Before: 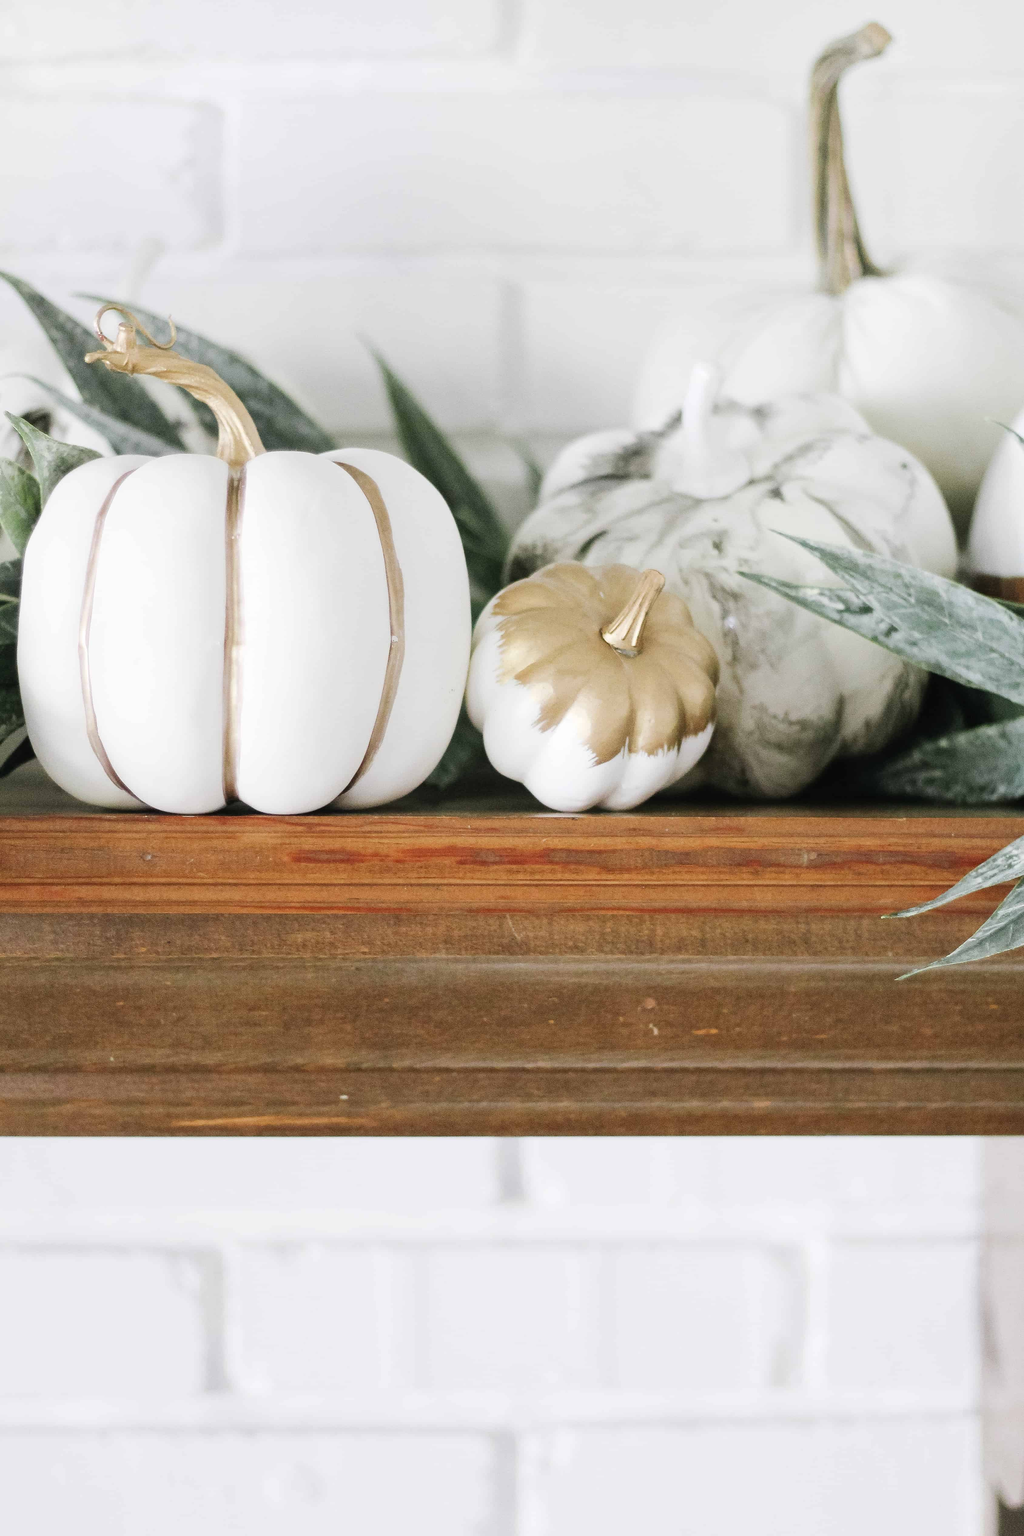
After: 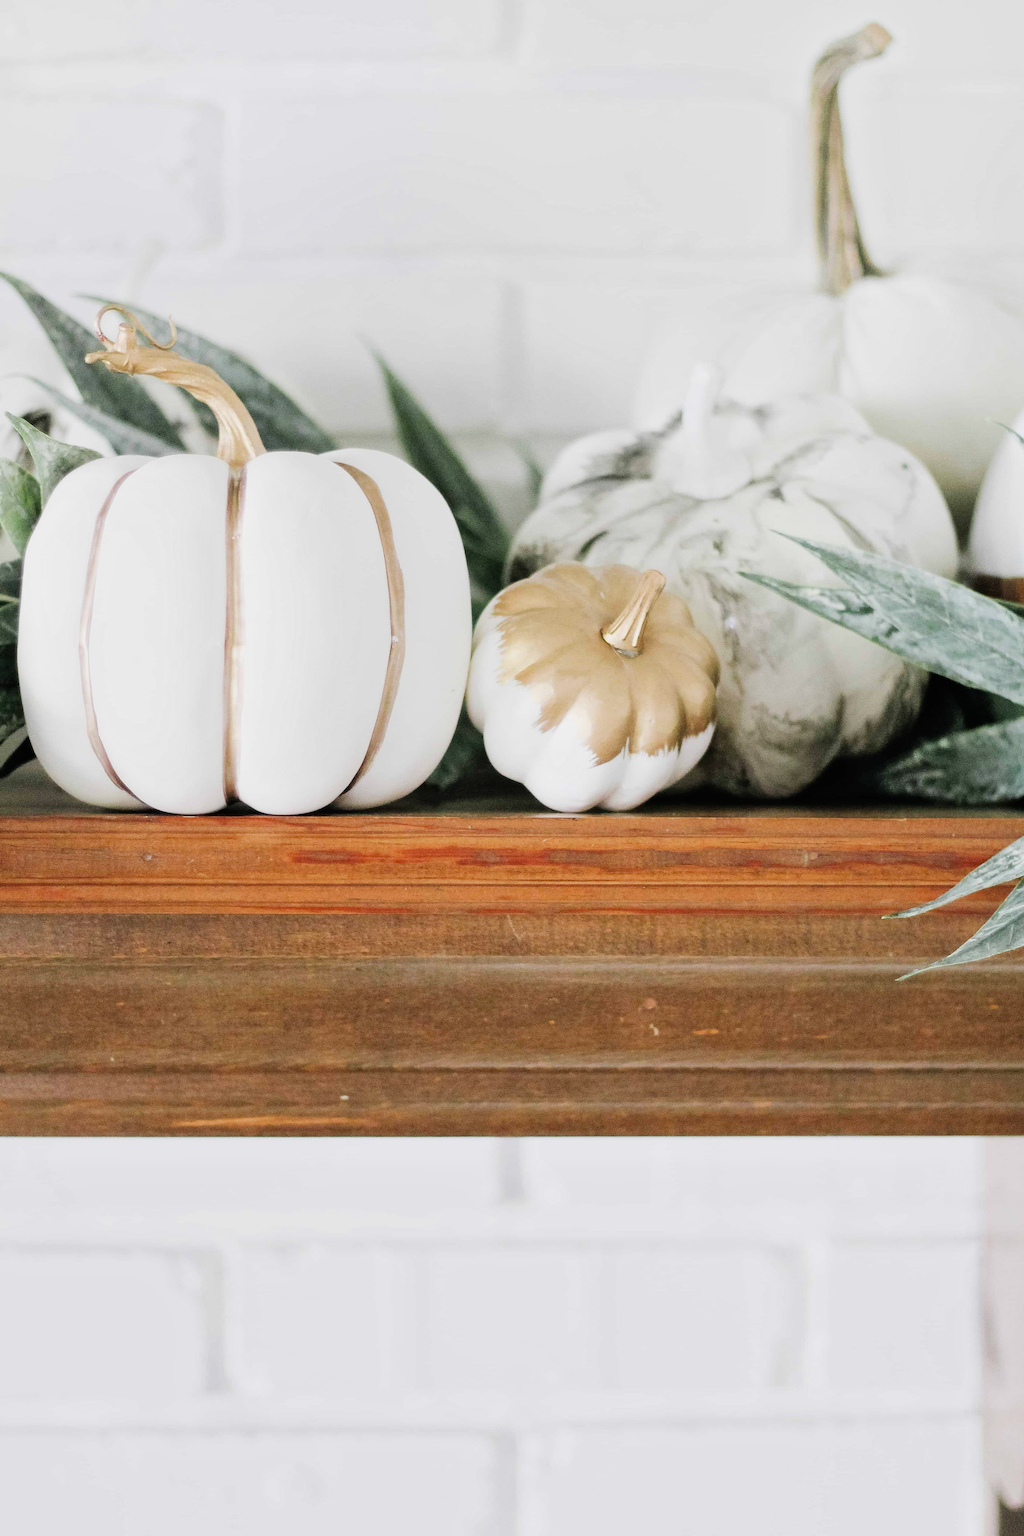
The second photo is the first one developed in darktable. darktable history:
filmic rgb: black relative exposure -8.16 EV, white relative exposure 3.77 EV, threshold 3 EV, hardness 4.44, enable highlight reconstruction true
shadows and highlights: radius 45.62, white point adjustment 6.78, compress 79.56%, highlights color adjustment 46.61%, soften with gaussian
